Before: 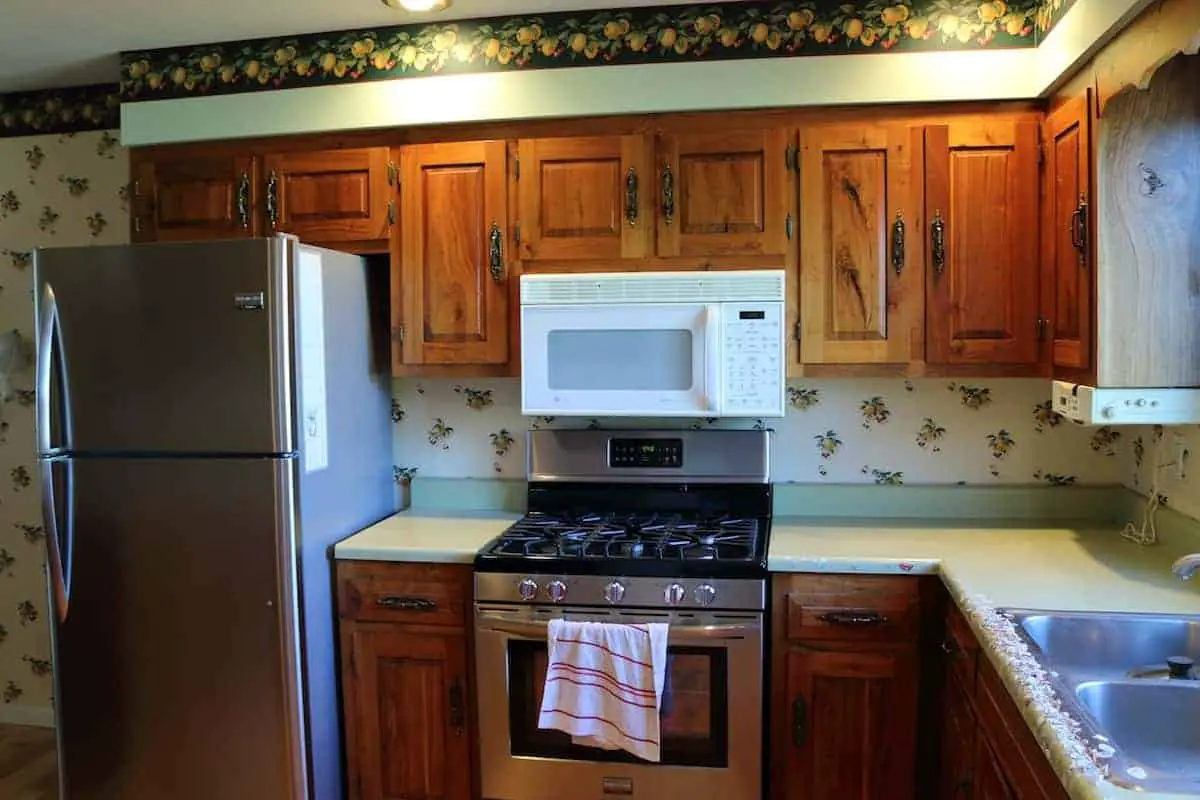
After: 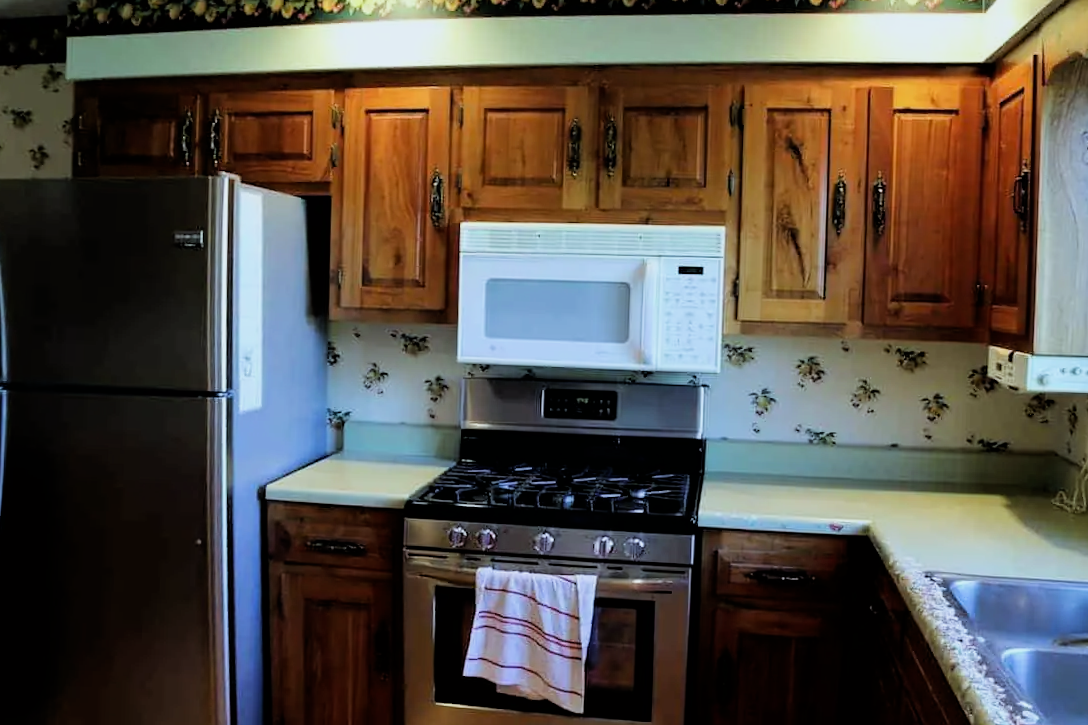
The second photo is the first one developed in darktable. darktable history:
filmic rgb: black relative exposure -5 EV, white relative exposure 3.2 EV, hardness 3.42, contrast 1.2, highlights saturation mix -30%
crop and rotate: angle -1.96°, left 3.097%, top 4.154%, right 1.586%, bottom 0.529%
white balance: red 0.925, blue 1.046
